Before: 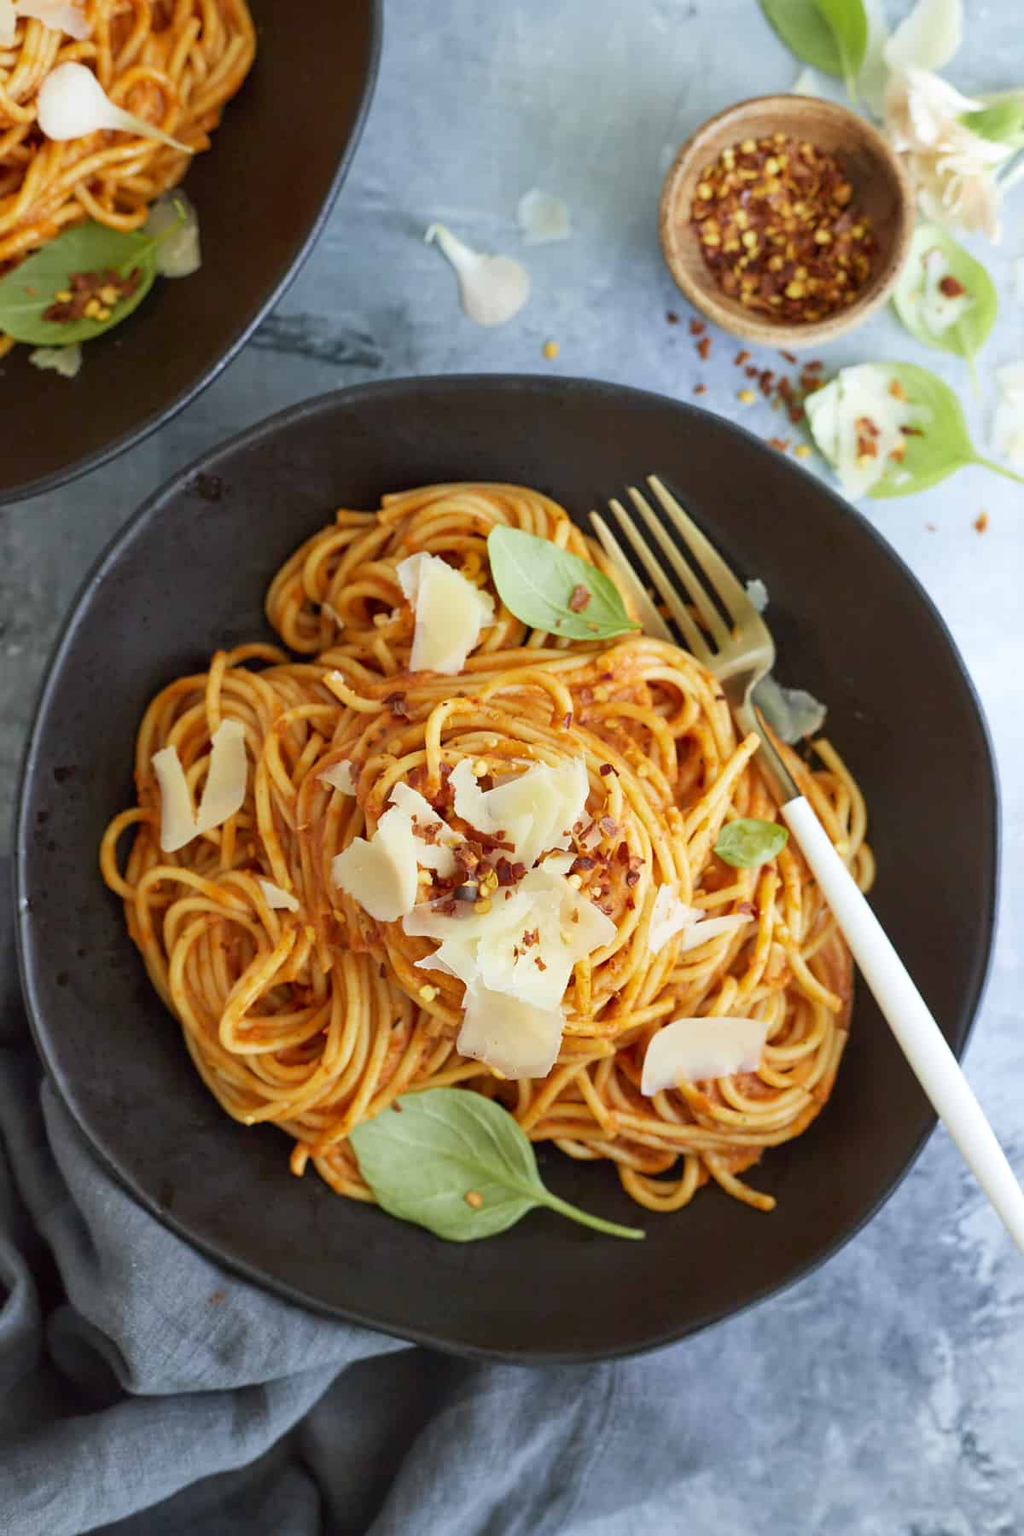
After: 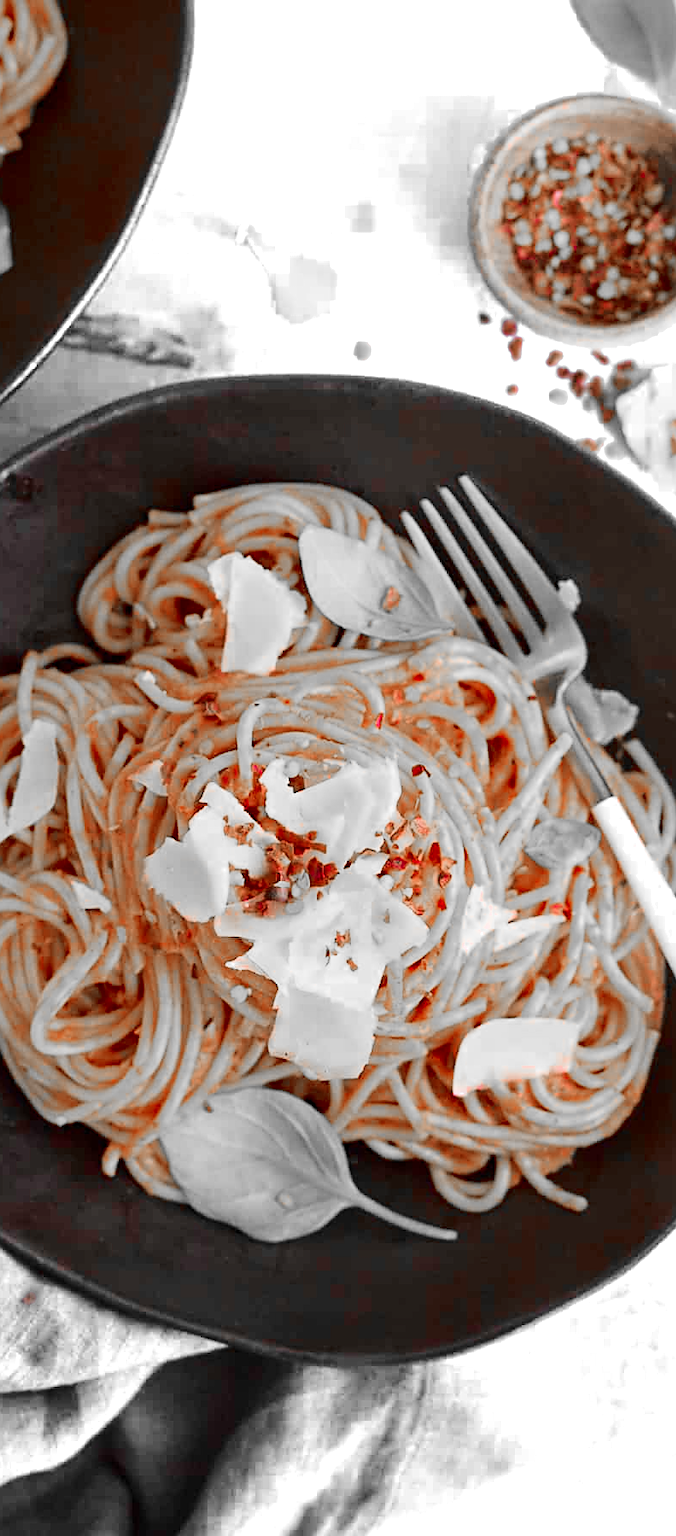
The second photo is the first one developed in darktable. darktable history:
base curve: curves: ch0 [(0, 0) (0.028, 0.03) (0.121, 0.232) (0.46, 0.748) (0.859, 0.968) (1, 1)]
color zones: curves: ch0 [(0, 0.352) (0.143, 0.407) (0.286, 0.386) (0.429, 0.431) (0.571, 0.829) (0.714, 0.853) (0.857, 0.833) (1, 0.352)]; ch1 [(0, 0.604) (0.072, 0.726) (0.096, 0.608) (0.205, 0.007) (0.571, -0.006) (0.839, -0.013) (0.857, -0.012) (1, 0.604)]
crop and rotate: left 18.442%, right 15.508%
sharpen: on, module defaults
